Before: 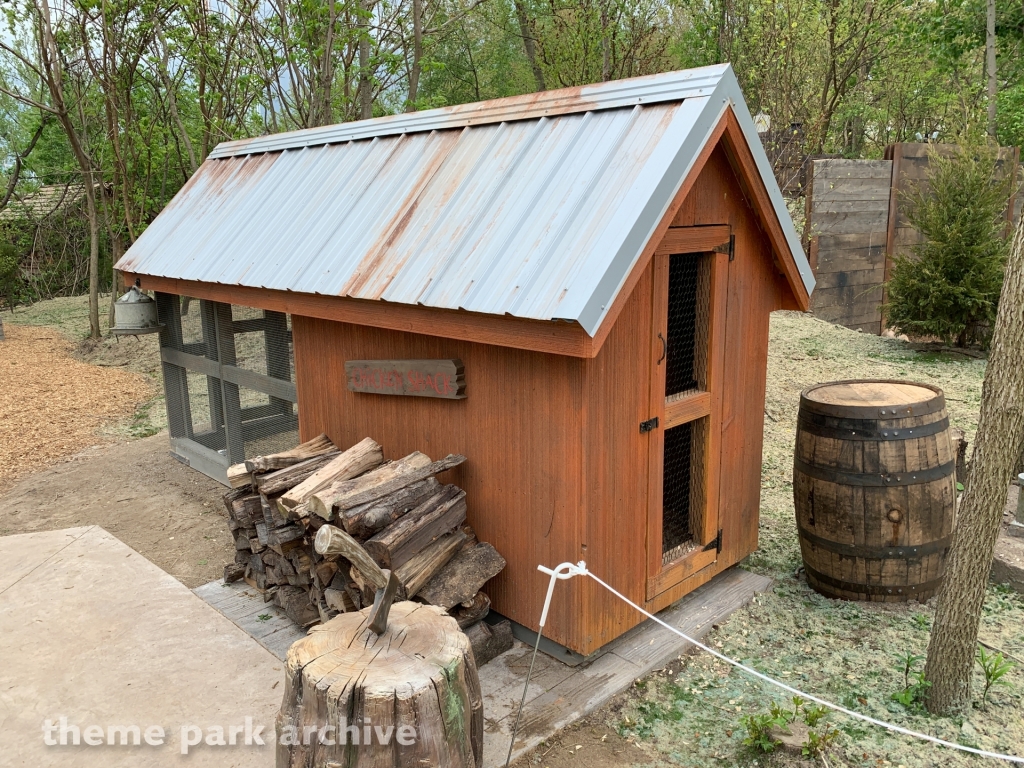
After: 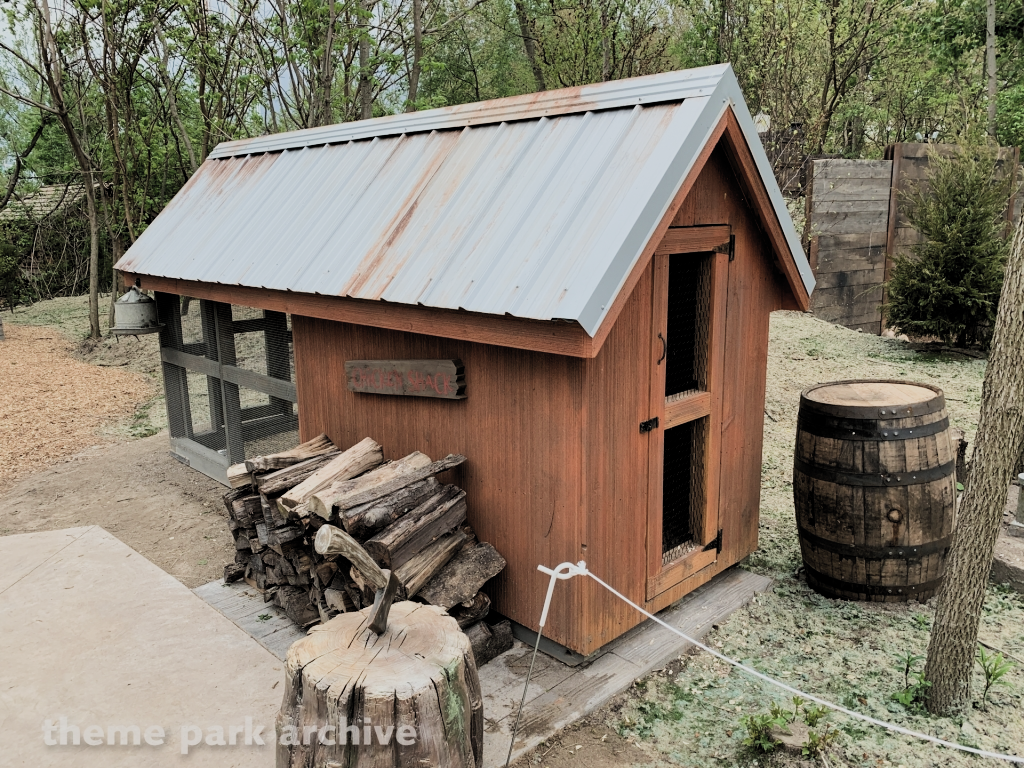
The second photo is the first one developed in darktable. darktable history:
filmic rgb: black relative exposure -5.1 EV, white relative exposure 3.99 EV, threshold 5.95 EV, hardness 2.88, contrast 1.299, highlights saturation mix -9.21%, preserve chrominance RGB euclidean norm, color science v5 (2021), iterations of high-quality reconstruction 10, contrast in shadows safe, contrast in highlights safe, enable highlight reconstruction true
